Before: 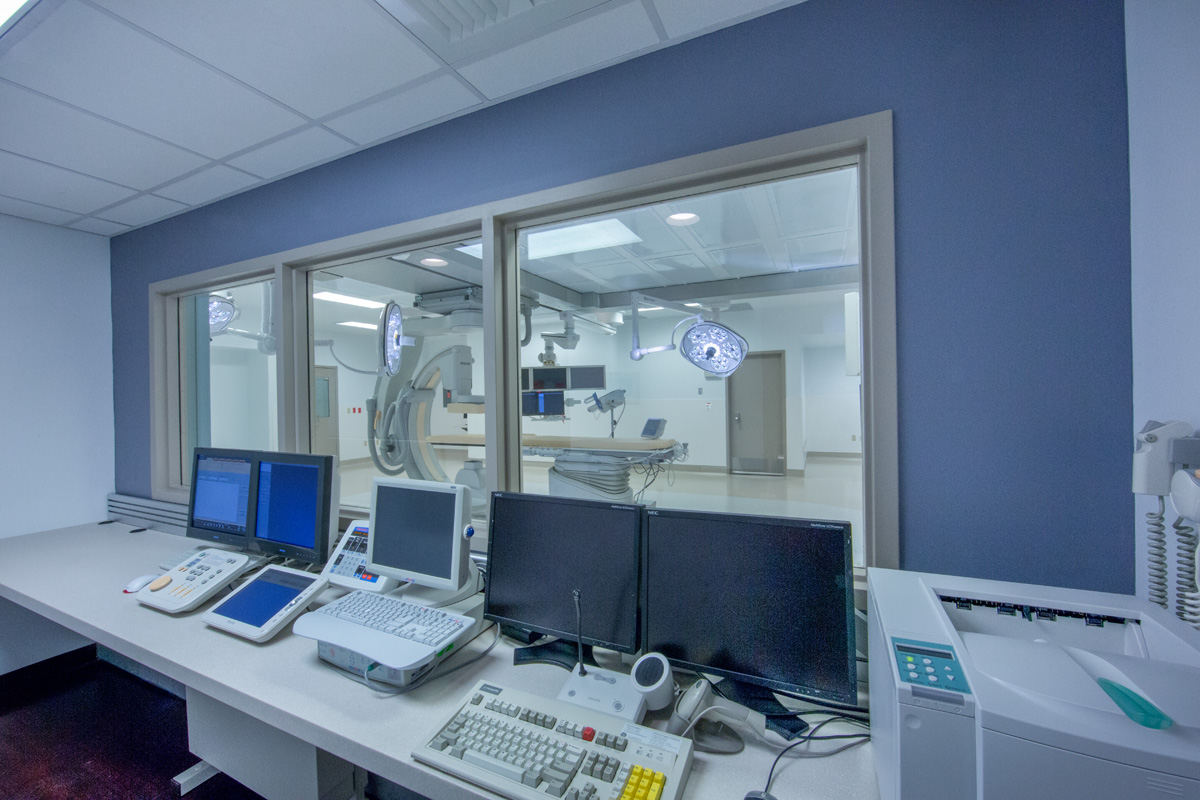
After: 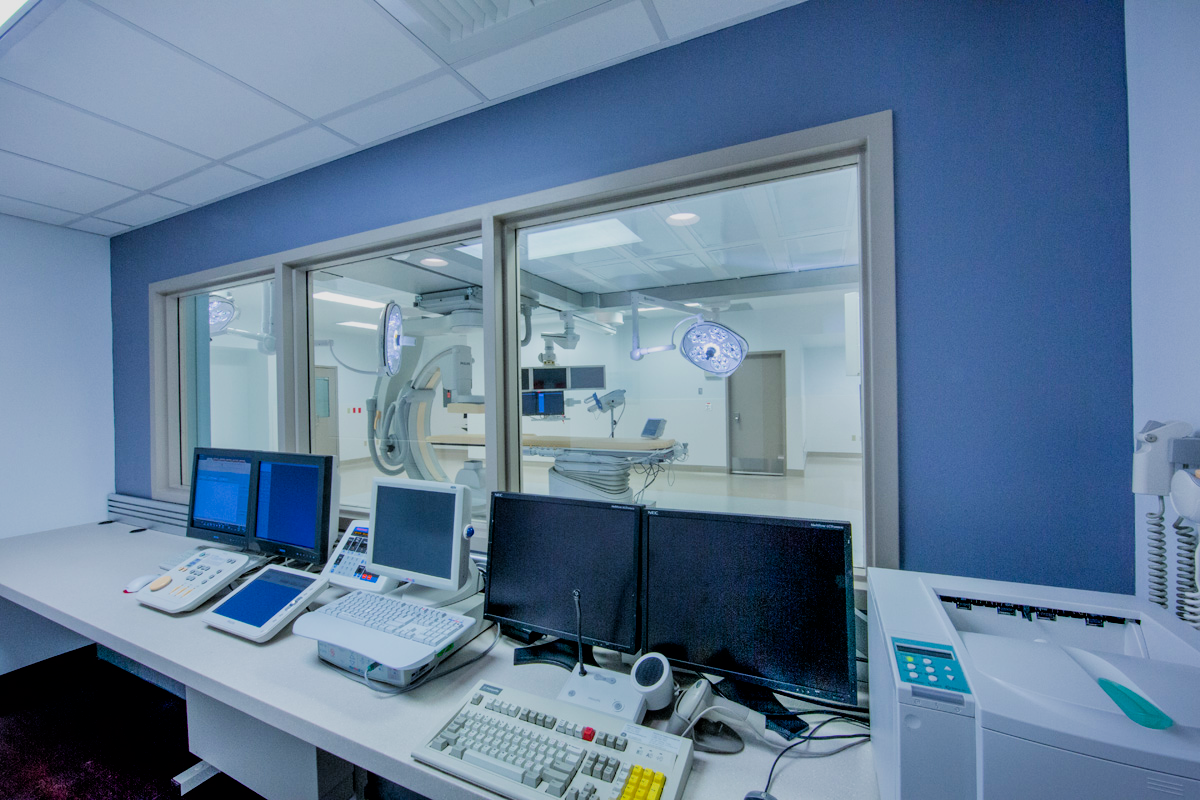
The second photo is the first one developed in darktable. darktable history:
color balance rgb: perceptual saturation grading › global saturation 35%, perceptual saturation grading › highlights -30%, perceptual saturation grading › shadows 35%, perceptual brilliance grading › global brilliance 3%, perceptual brilliance grading › highlights -3%, perceptual brilliance grading › shadows 3%
filmic rgb: black relative exposure -5 EV, hardness 2.88, contrast 1.3
rgb curve: curves: ch0 [(0, 0) (0.136, 0.078) (0.262, 0.245) (0.414, 0.42) (1, 1)], compensate middle gray true, preserve colors basic power
